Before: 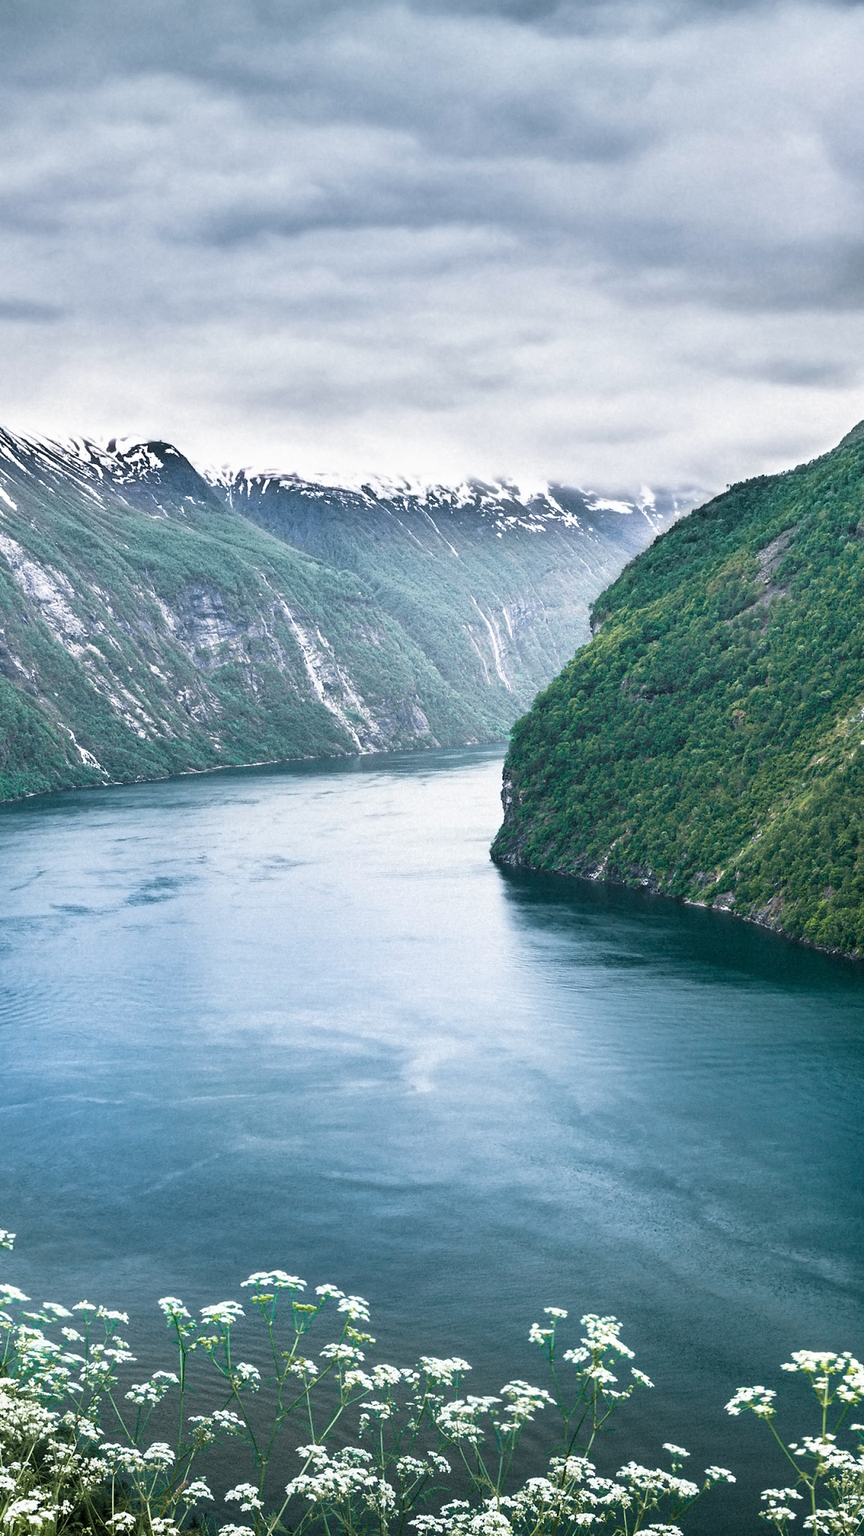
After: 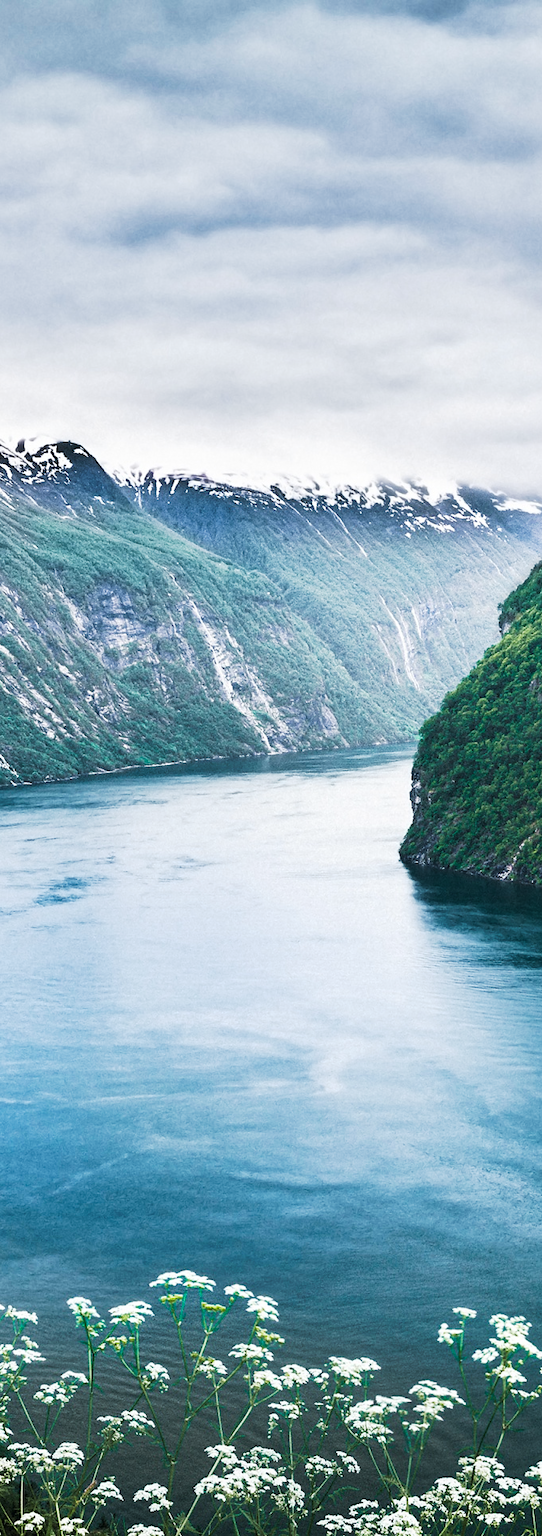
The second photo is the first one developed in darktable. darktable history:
tone curve: curves: ch0 [(0, 0) (0.003, 0.003) (0.011, 0.012) (0.025, 0.023) (0.044, 0.04) (0.069, 0.056) (0.1, 0.082) (0.136, 0.107) (0.177, 0.144) (0.224, 0.186) (0.277, 0.237) (0.335, 0.297) (0.399, 0.37) (0.468, 0.465) (0.543, 0.567) (0.623, 0.68) (0.709, 0.782) (0.801, 0.86) (0.898, 0.924) (1, 1)], preserve colors none
crop: left 10.644%, right 26.528%
